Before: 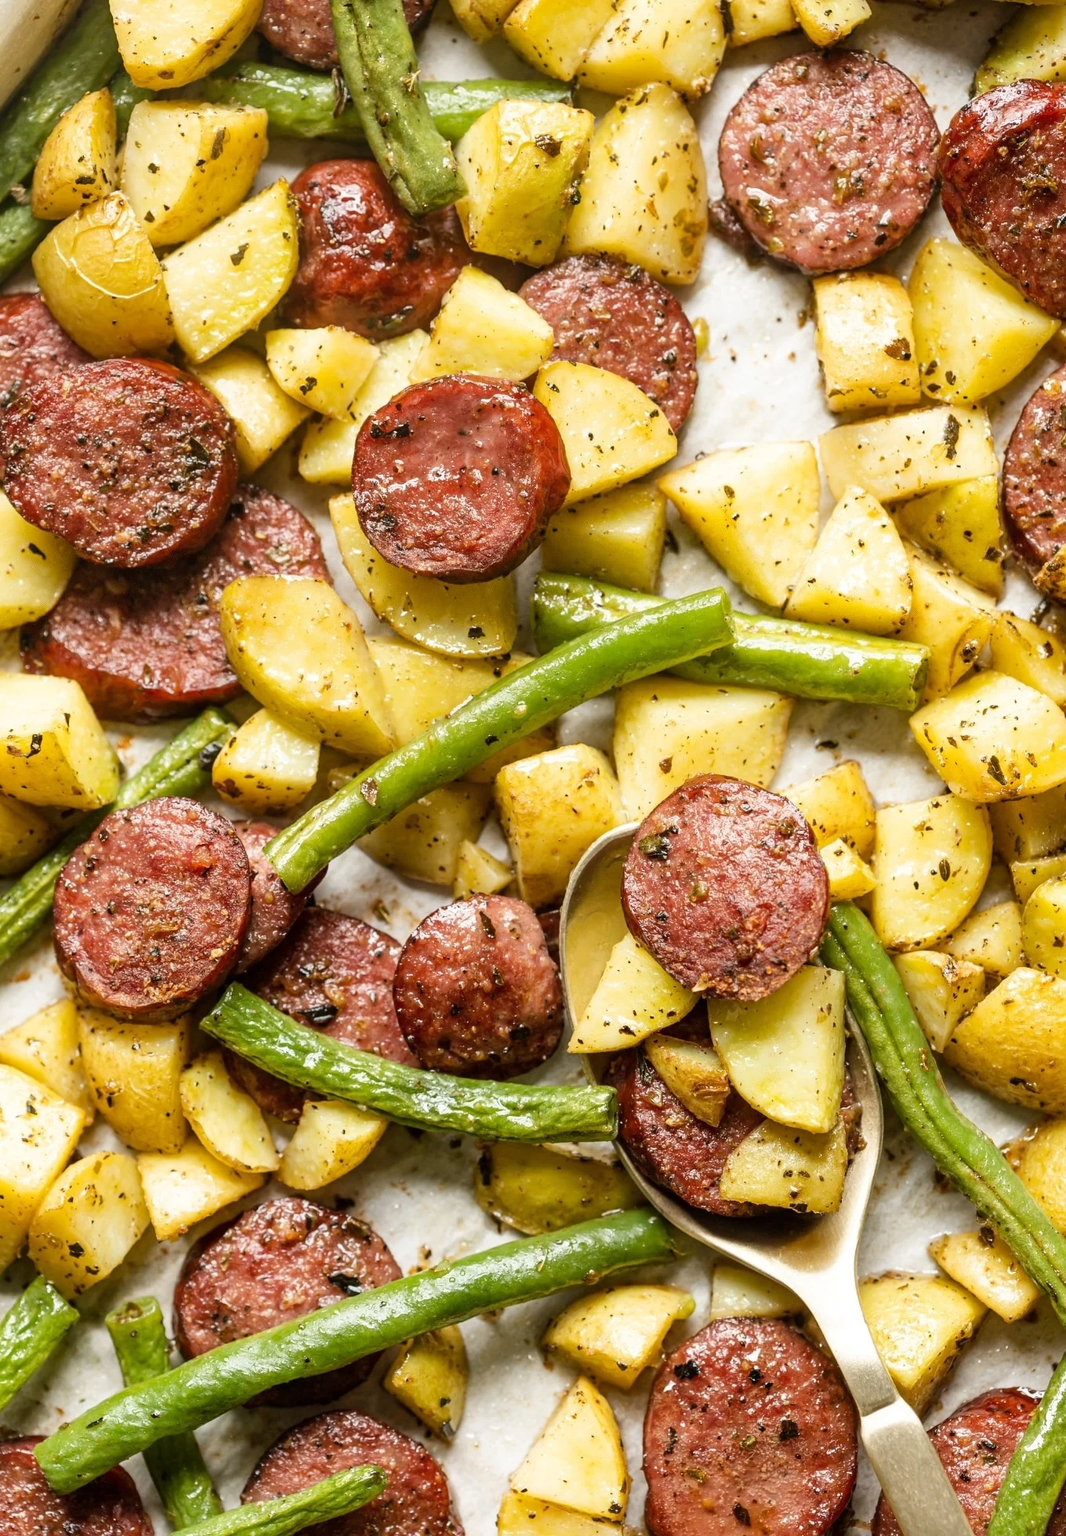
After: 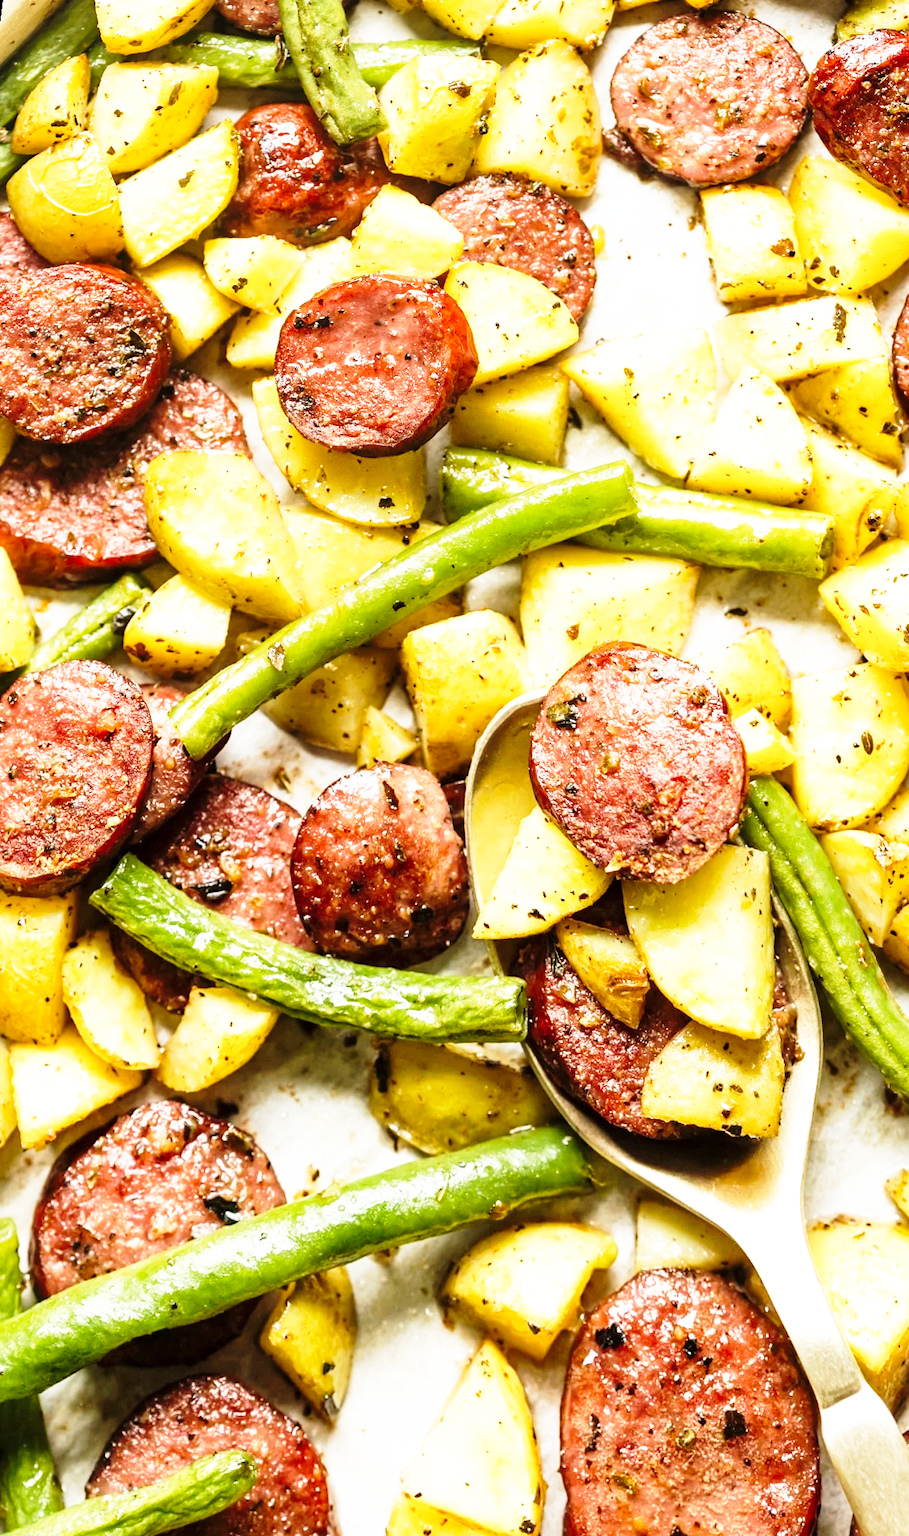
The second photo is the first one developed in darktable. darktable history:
base curve: curves: ch0 [(0, 0) (0.026, 0.03) (0.109, 0.232) (0.351, 0.748) (0.669, 0.968) (1, 1)], preserve colors none
velvia: on, module defaults
white balance: red 0.986, blue 1.01
rotate and perspective: rotation 0.72°, lens shift (vertical) -0.352, lens shift (horizontal) -0.051, crop left 0.152, crop right 0.859, crop top 0.019, crop bottom 0.964
contrast brightness saturation: saturation -0.04
